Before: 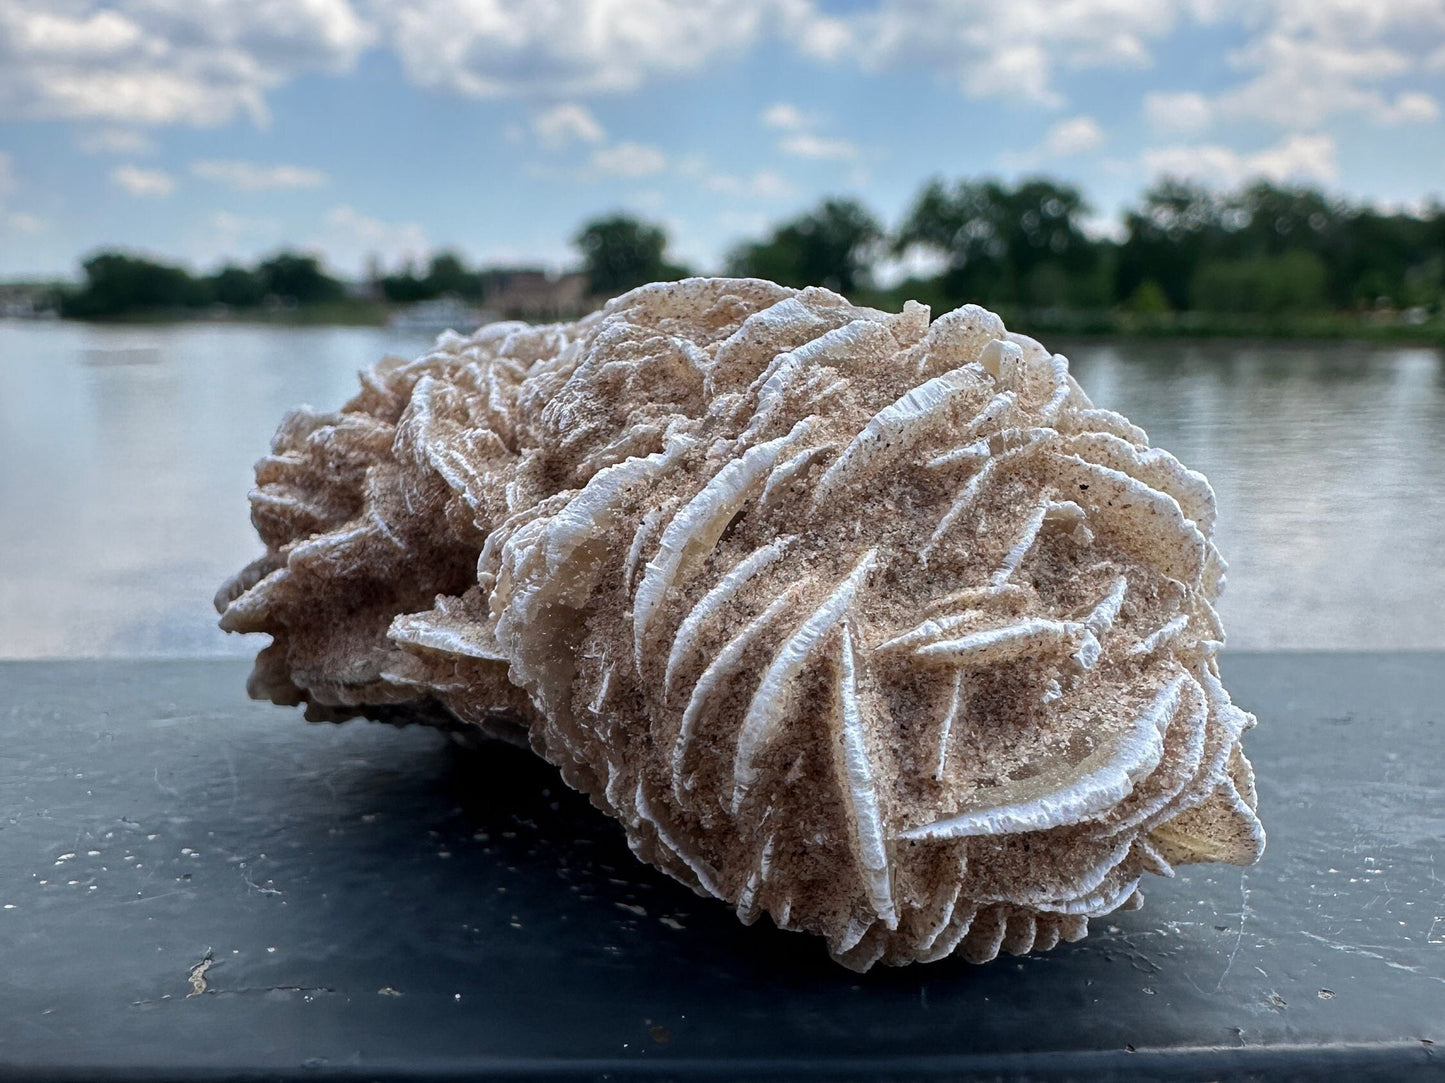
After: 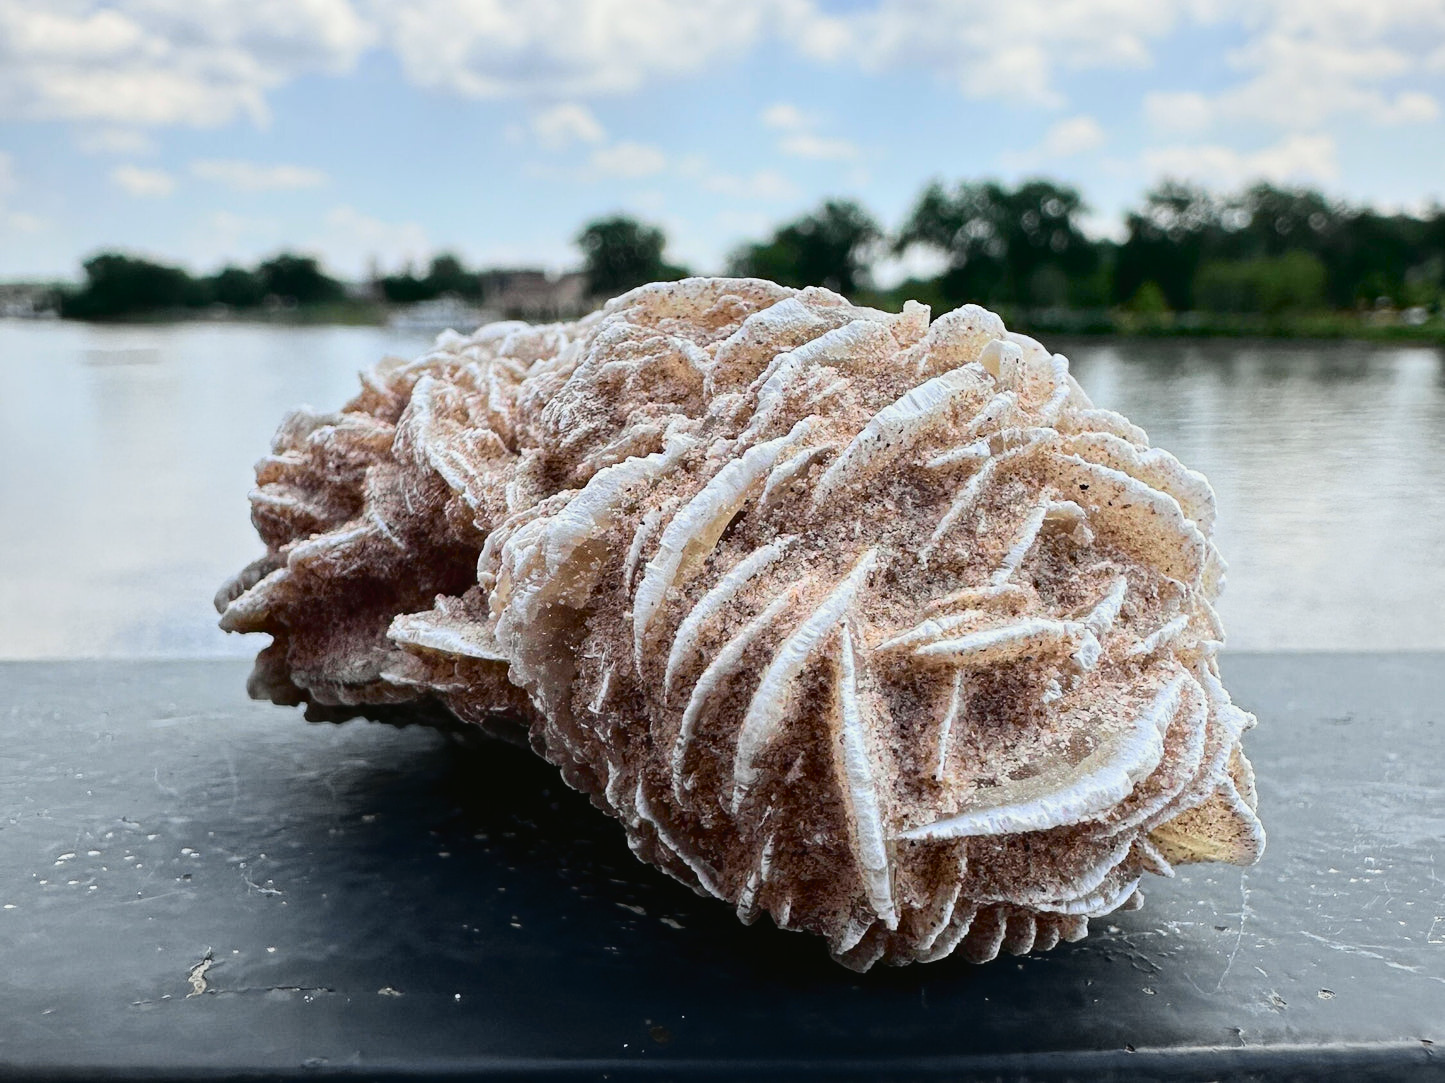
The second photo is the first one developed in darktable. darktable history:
tone curve: curves: ch0 [(0, 0.023) (0.113, 0.081) (0.204, 0.197) (0.498, 0.608) (0.709, 0.819) (0.984, 0.961)]; ch1 [(0, 0) (0.172, 0.123) (0.317, 0.272) (0.414, 0.382) (0.476, 0.479) (0.505, 0.501) (0.528, 0.54) (0.618, 0.647) (0.709, 0.764) (1, 1)]; ch2 [(0, 0) (0.411, 0.424) (0.492, 0.502) (0.521, 0.521) (0.55, 0.576) (0.686, 0.638) (1, 1)], color space Lab, independent channels, preserve colors none
